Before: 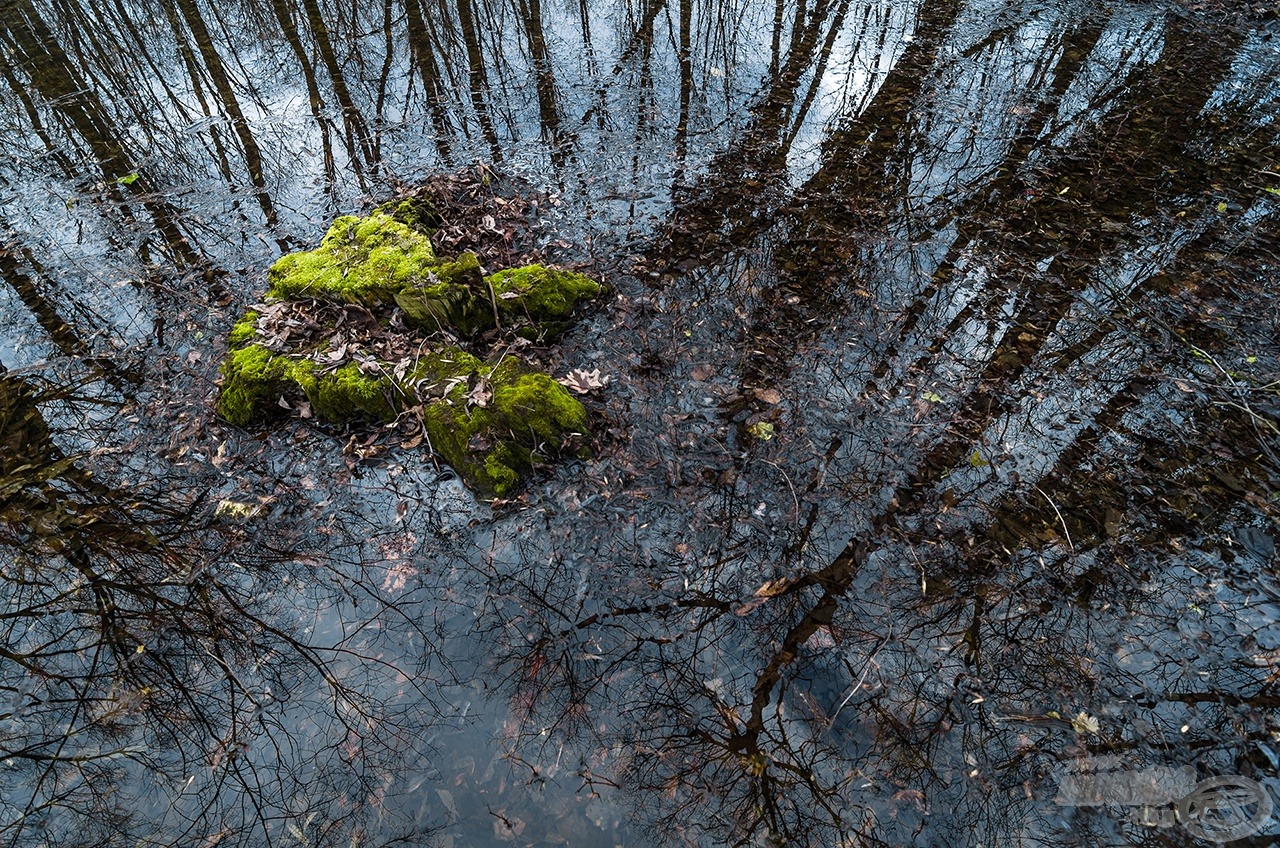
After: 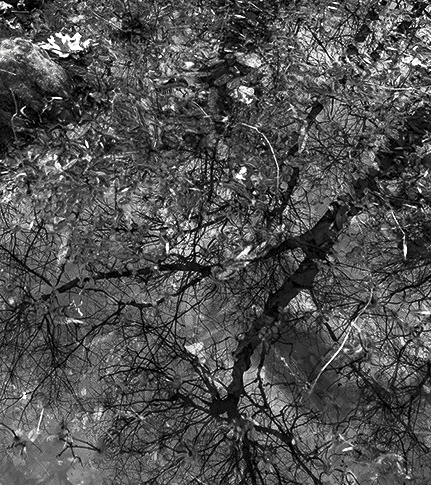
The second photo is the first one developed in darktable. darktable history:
contrast brightness saturation: contrast 0.55, brightness 0.468, saturation -0.995
tone equalizer: -8 EV 0.001 EV, -7 EV -0.002 EV, -6 EV 0.003 EV, -5 EV -0.021 EV, -4 EV -0.104 EV, -3 EV -0.186 EV, -2 EV 0.215 EV, -1 EV 0.722 EV, +0 EV 0.517 EV, edges refinement/feathering 500, mask exposure compensation -1.57 EV, preserve details no
crop: left 40.623%, top 39.626%, right 25.666%, bottom 3.121%
exposure: black level correction 0.001, compensate highlight preservation false
